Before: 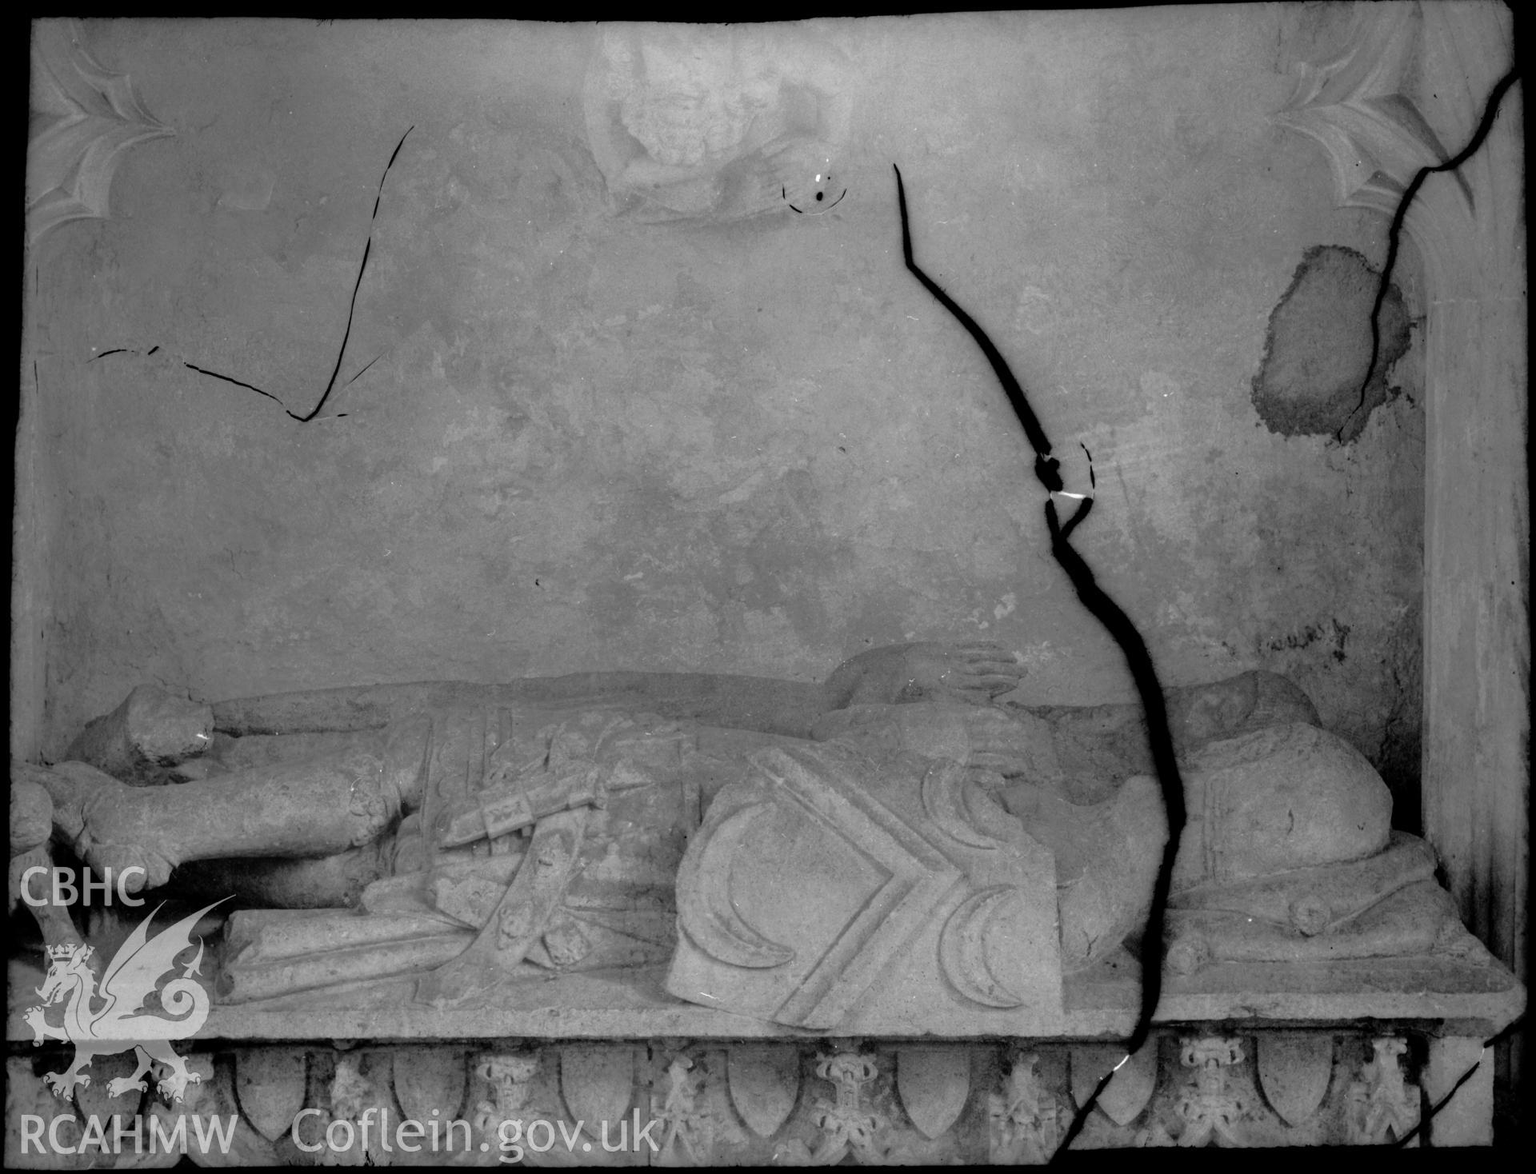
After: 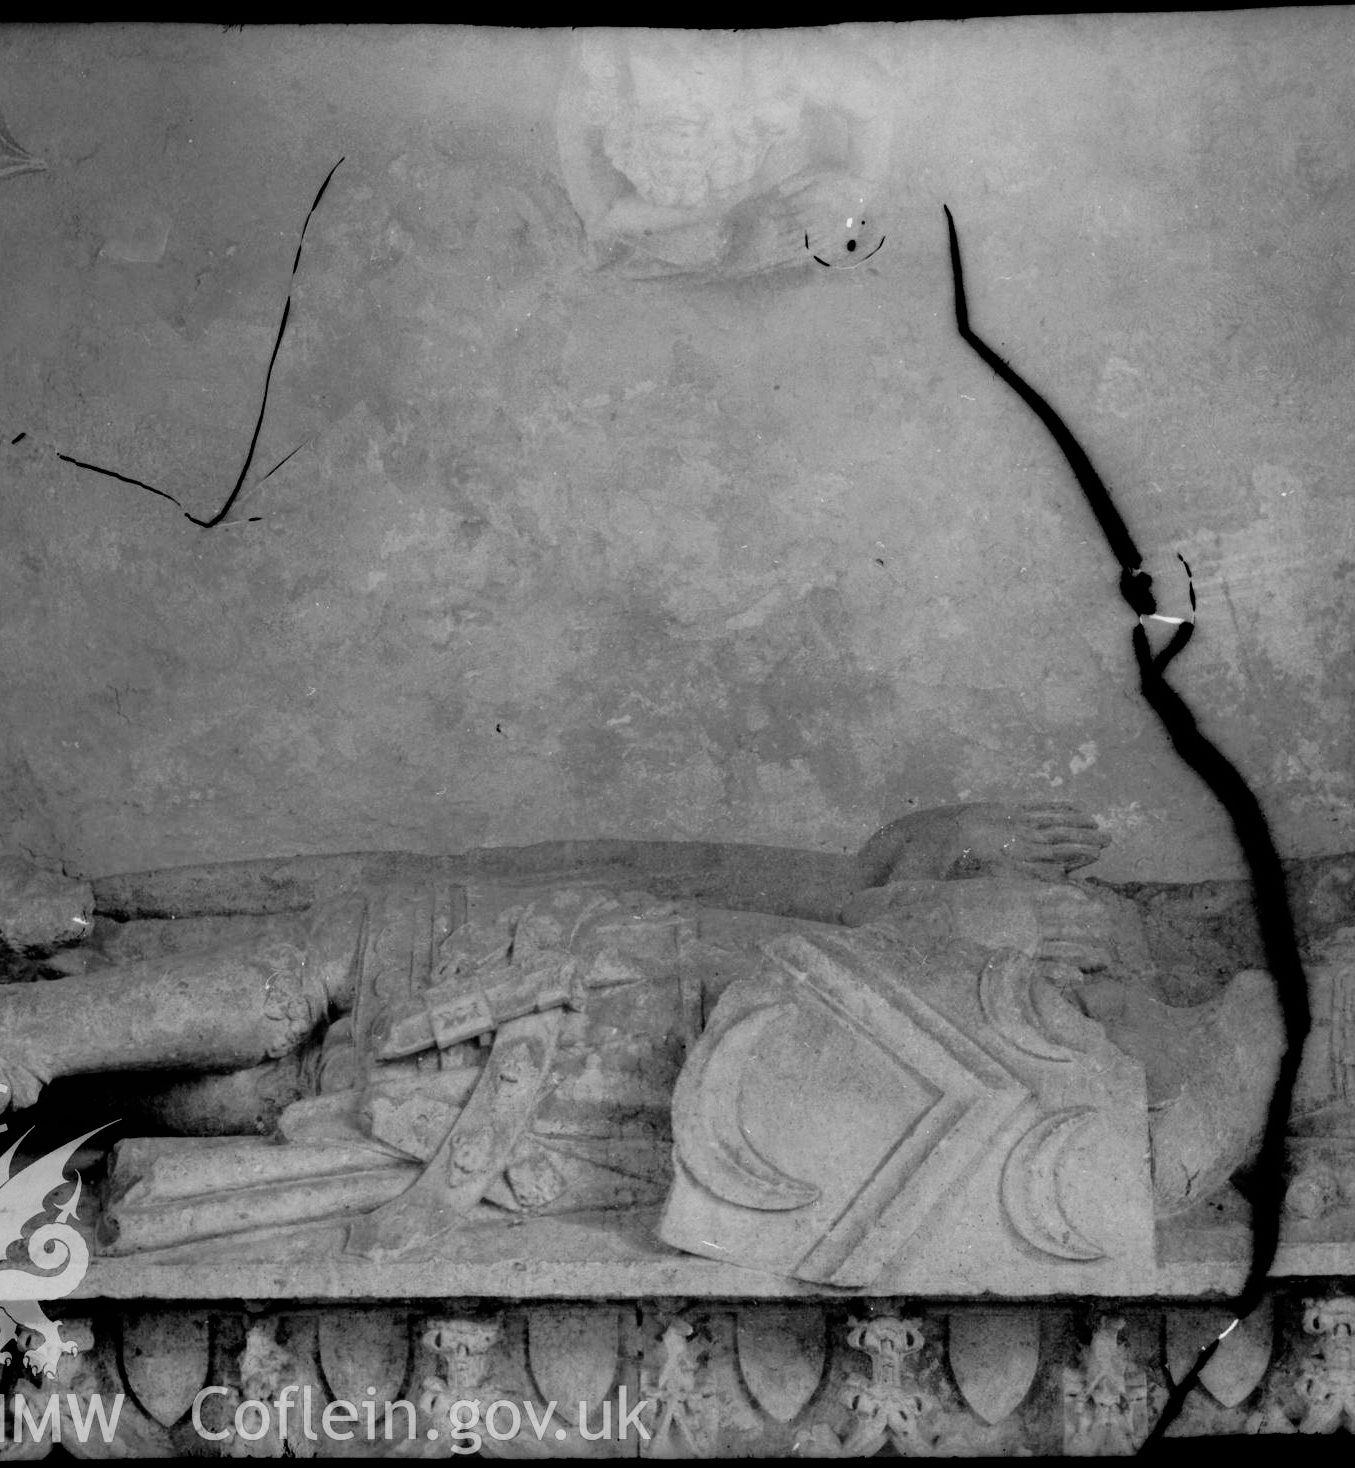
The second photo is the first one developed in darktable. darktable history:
exposure: compensate exposure bias true, compensate highlight preservation false
filmic rgb: black relative exposure -5.01 EV, white relative exposure 3.51 EV, hardness 3.17, contrast 1.388, highlights saturation mix -48.81%
crop and rotate: left 9.057%, right 20.345%
